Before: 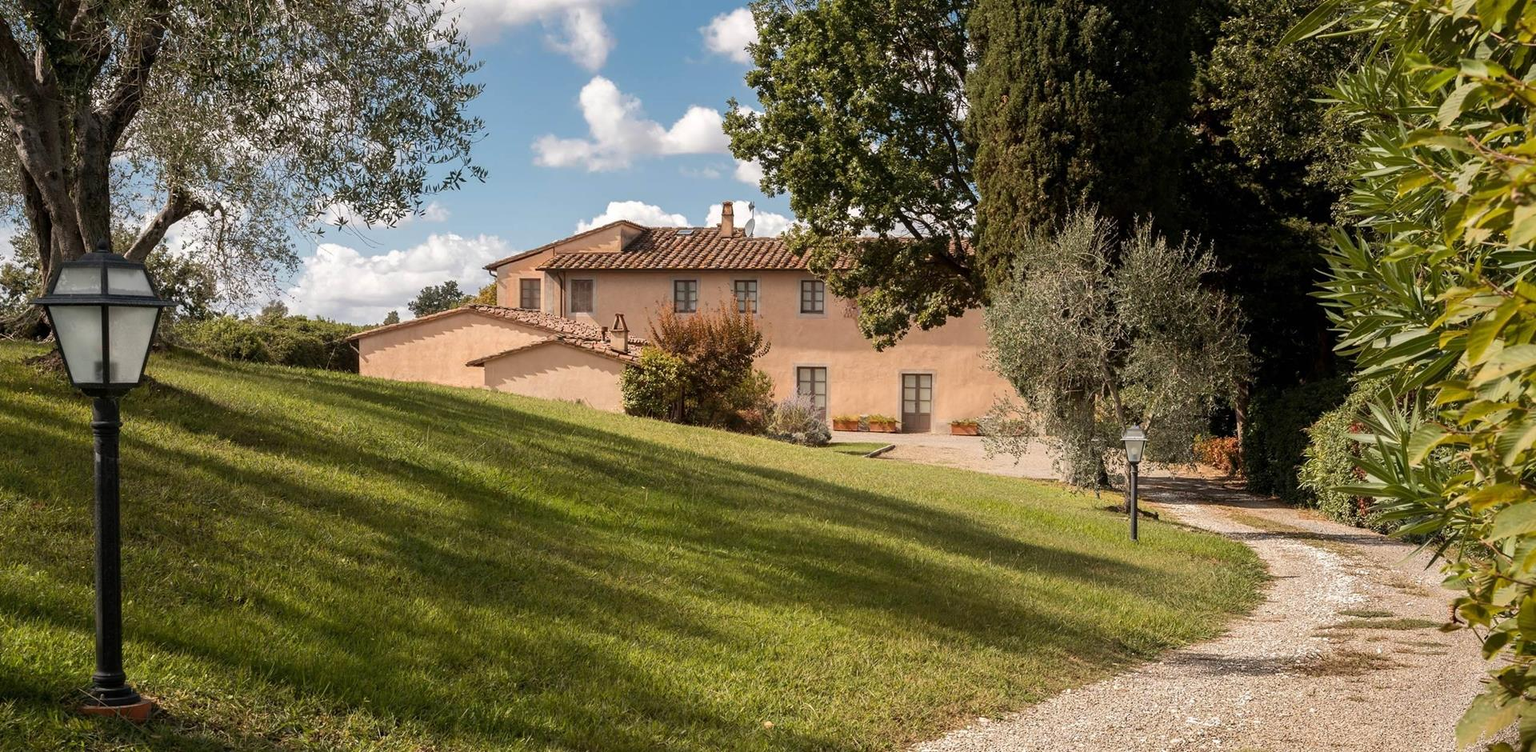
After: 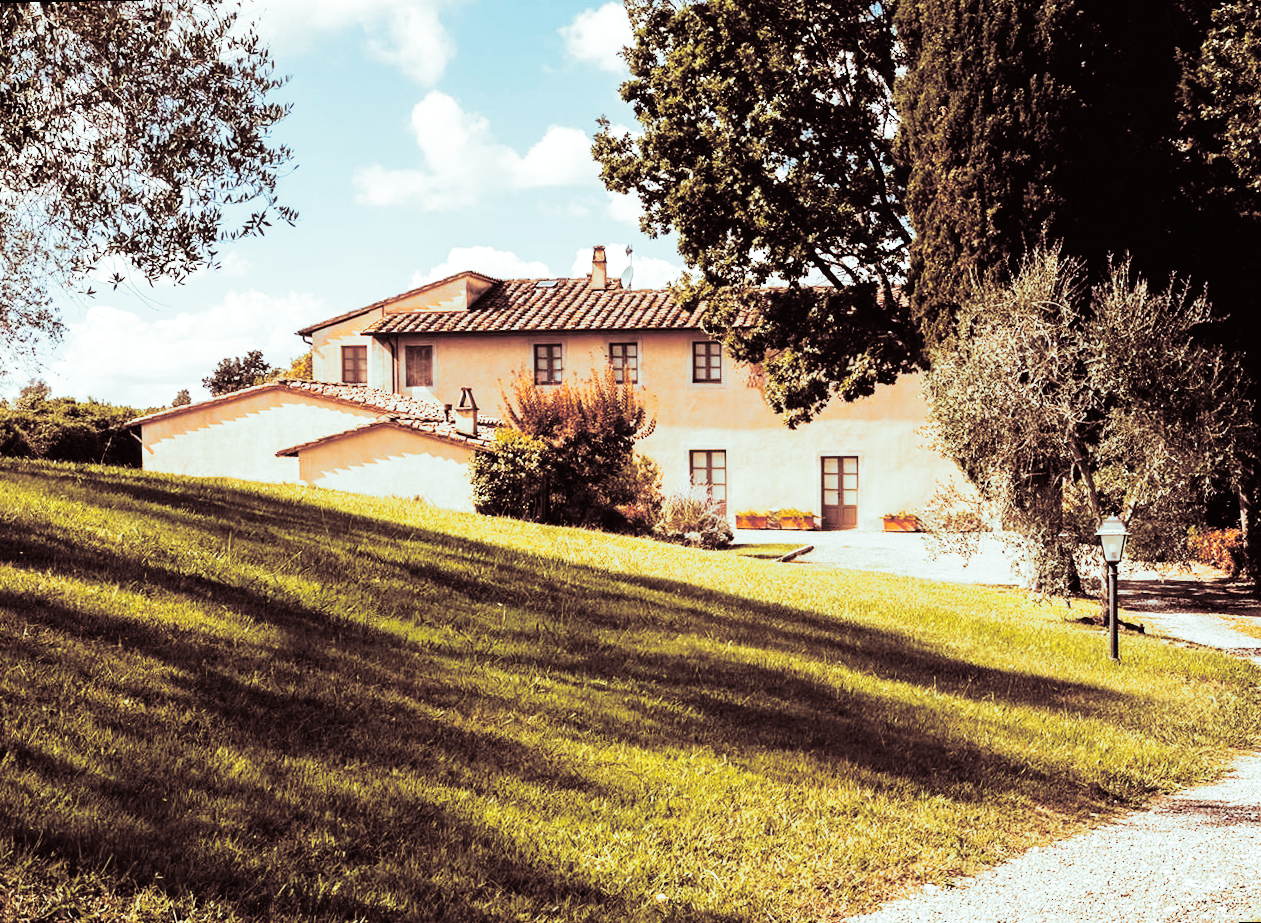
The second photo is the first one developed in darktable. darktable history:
split-toning: shadows › saturation 0.3, highlights › hue 180°, highlights › saturation 0.3, compress 0%
crop and rotate: left 15.546%, right 17.787%
rotate and perspective: rotation -1°, crop left 0.011, crop right 0.989, crop top 0.025, crop bottom 0.975
base curve: curves: ch0 [(0, 0) (0, 0) (0.002, 0.001) (0.008, 0.003) (0.019, 0.011) (0.037, 0.037) (0.064, 0.11) (0.102, 0.232) (0.152, 0.379) (0.216, 0.524) (0.296, 0.665) (0.394, 0.789) (0.512, 0.881) (0.651, 0.945) (0.813, 0.986) (1, 1)], preserve colors none
color balance rgb: perceptual saturation grading › global saturation 20%, perceptual saturation grading › highlights -25%, perceptual saturation grading › shadows 25%
tone curve: curves: ch0 [(0, 0) (0.003, 0.012) (0.011, 0.015) (0.025, 0.02) (0.044, 0.032) (0.069, 0.044) (0.1, 0.063) (0.136, 0.085) (0.177, 0.121) (0.224, 0.159) (0.277, 0.207) (0.335, 0.261) (0.399, 0.328) (0.468, 0.41) (0.543, 0.506) (0.623, 0.609) (0.709, 0.719) (0.801, 0.82) (0.898, 0.907) (1, 1)], preserve colors none
exposure: exposure -0.05 EV
